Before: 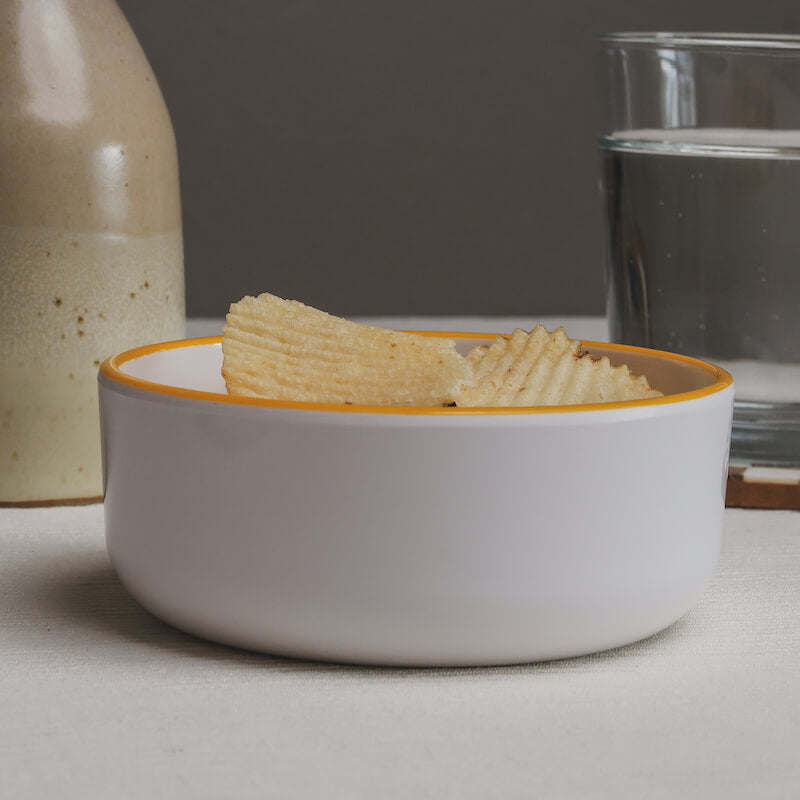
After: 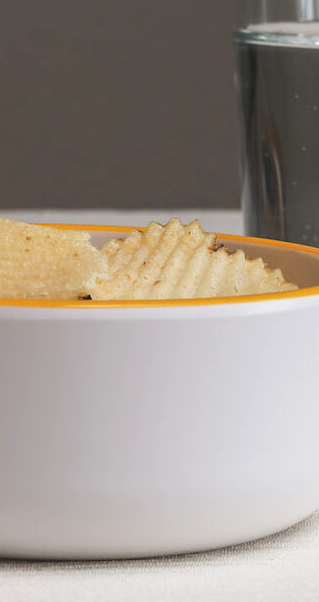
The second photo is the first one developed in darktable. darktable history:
crop: left 45.721%, top 13.393%, right 14.118%, bottom 10.01%
exposure: black level correction 0.001, exposure 0.5 EV, compensate exposure bias true, compensate highlight preservation false
